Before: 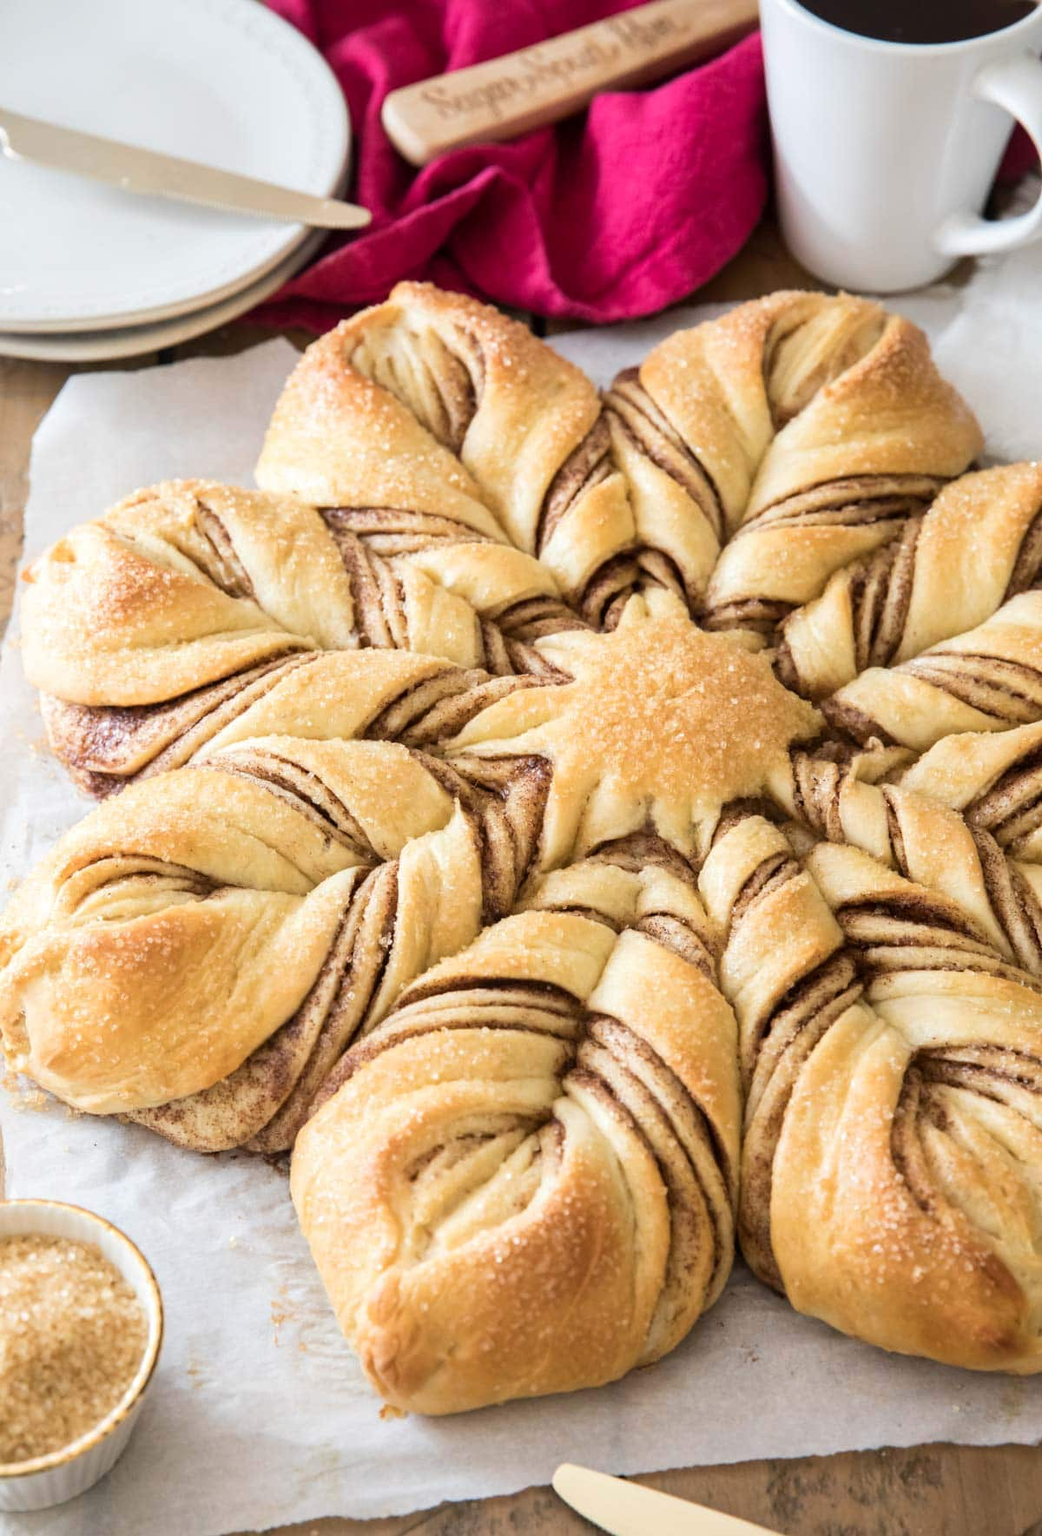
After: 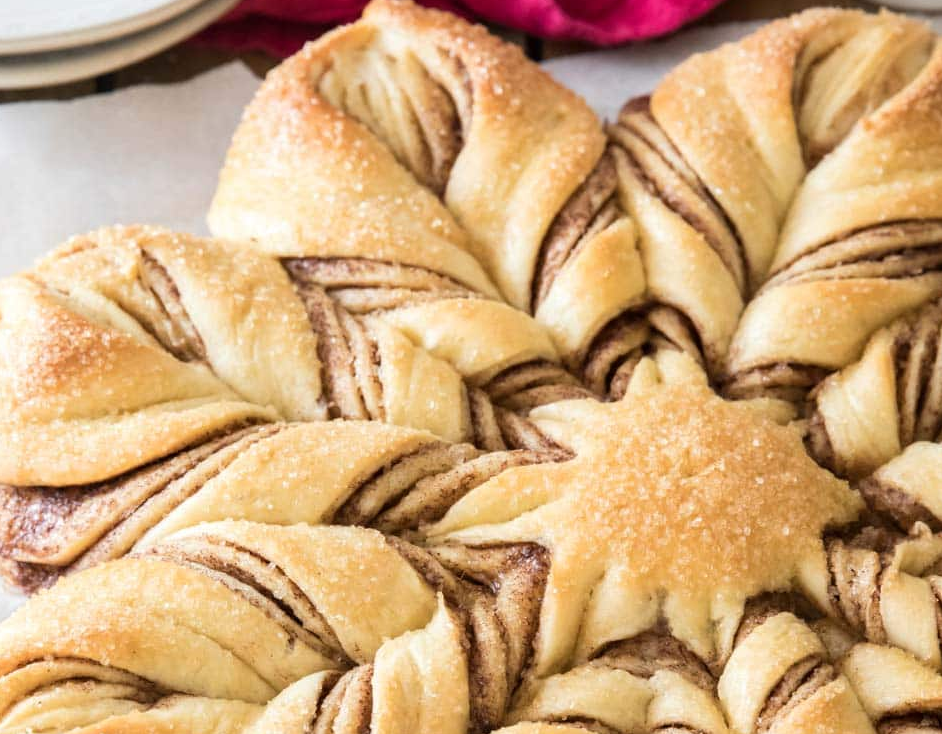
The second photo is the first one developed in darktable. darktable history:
crop: left 7.2%, top 18.525%, right 14.262%, bottom 39.96%
